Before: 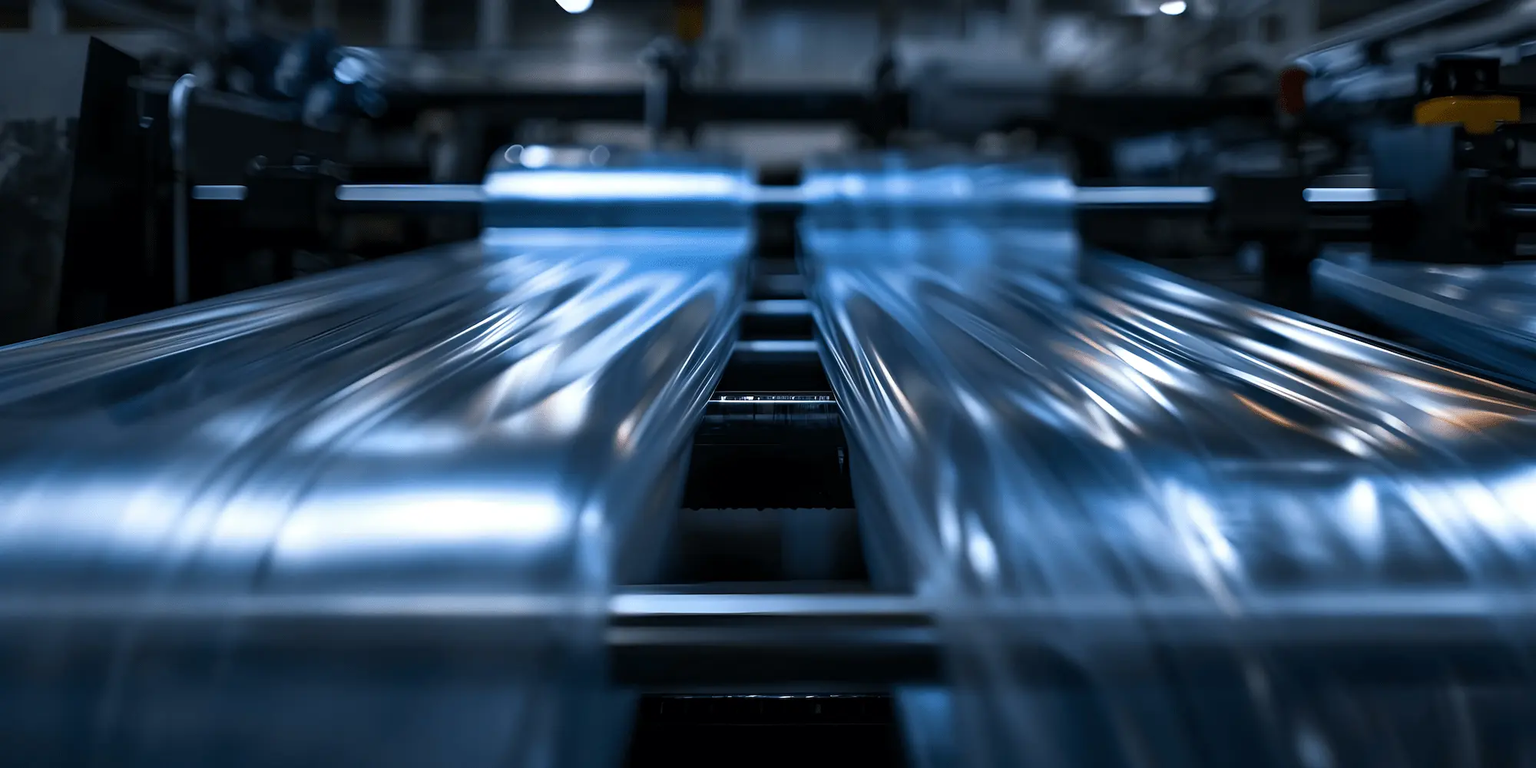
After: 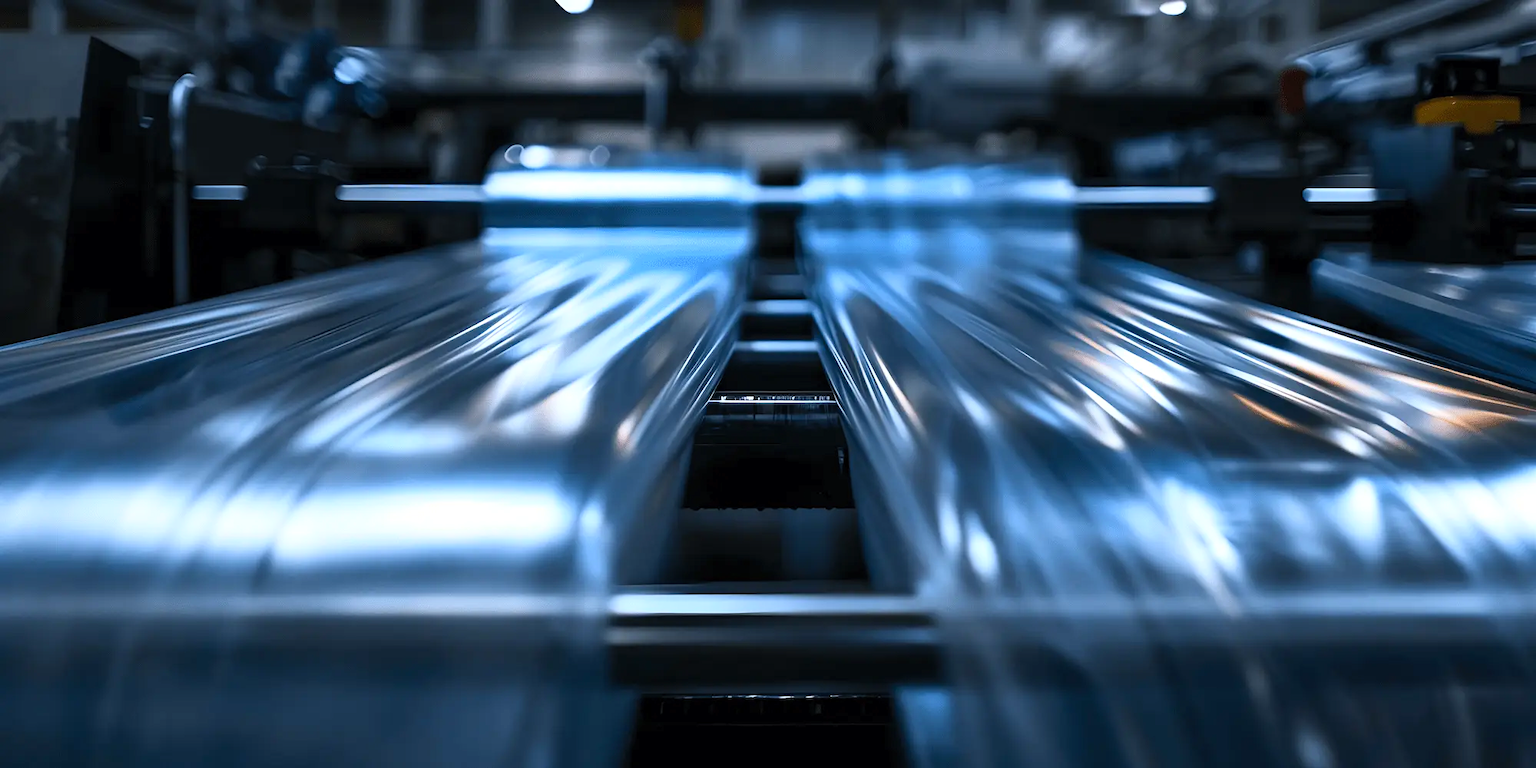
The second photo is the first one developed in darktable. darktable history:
color zones: curves: ch0 [(0, 0.613) (0.01, 0.613) (0.245, 0.448) (0.498, 0.529) (0.642, 0.665) (0.879, 0.777) (0.99, 0.613)]; ch1 [(0, 0) (0.143, 0) (0.286, 0) (0.429, 0) (0.571, 0) (0.714, 0) (0.857, 0)], mix -93.41%
contrast brightness saturation: contrast 0.2, brightness 0.16, saturation 0.22
